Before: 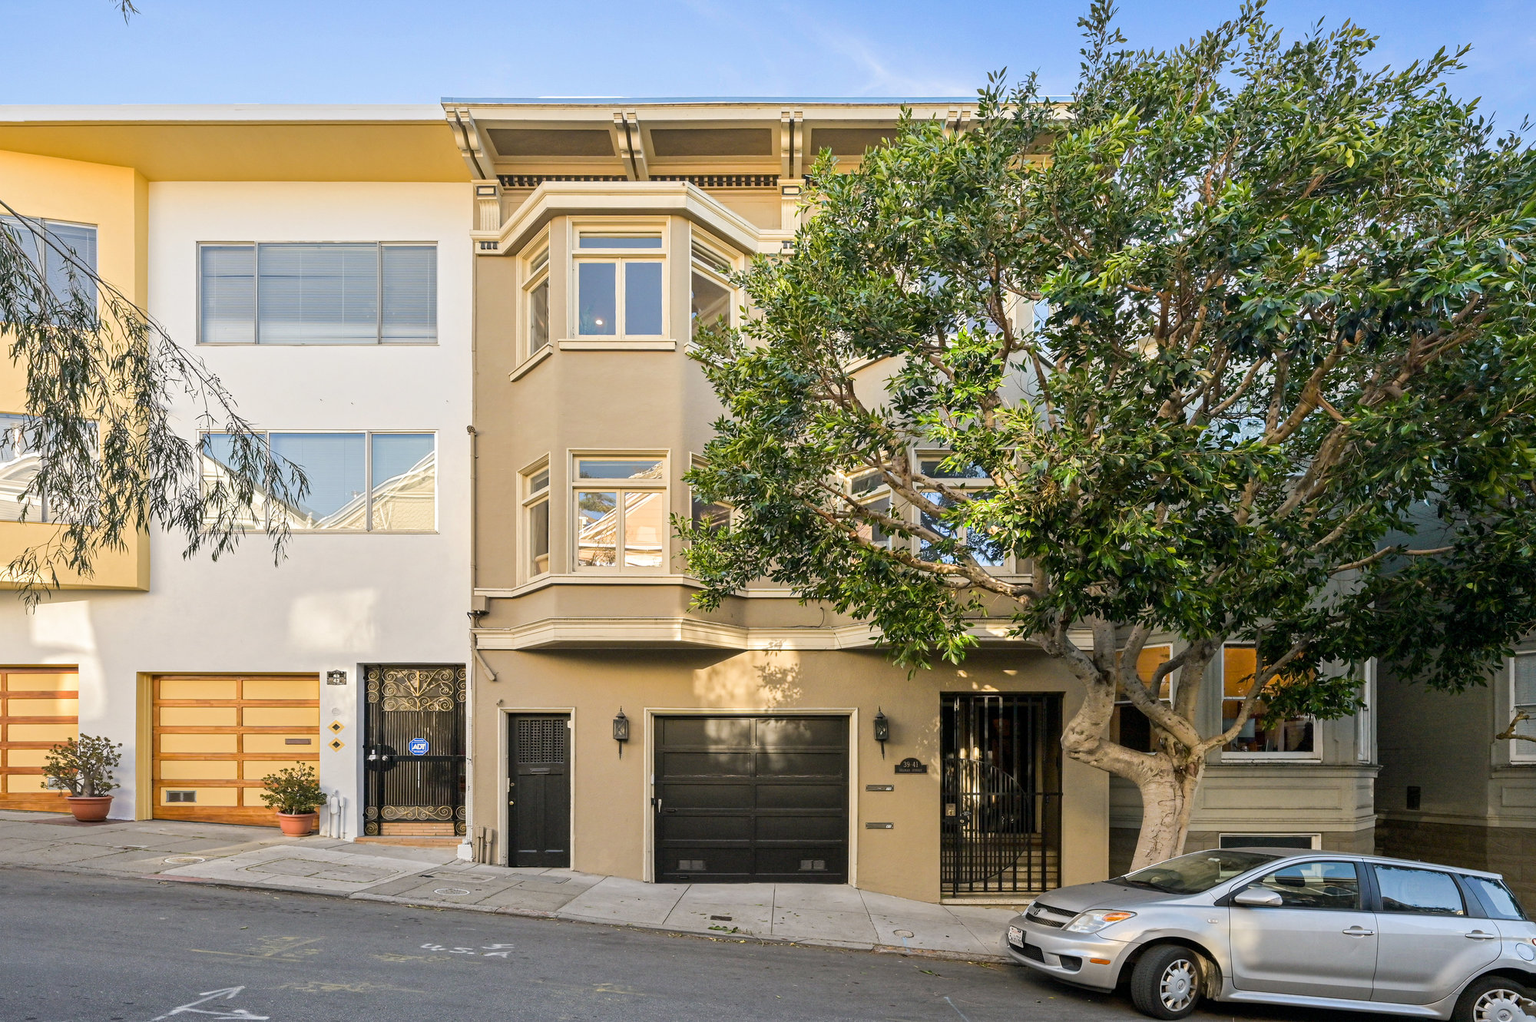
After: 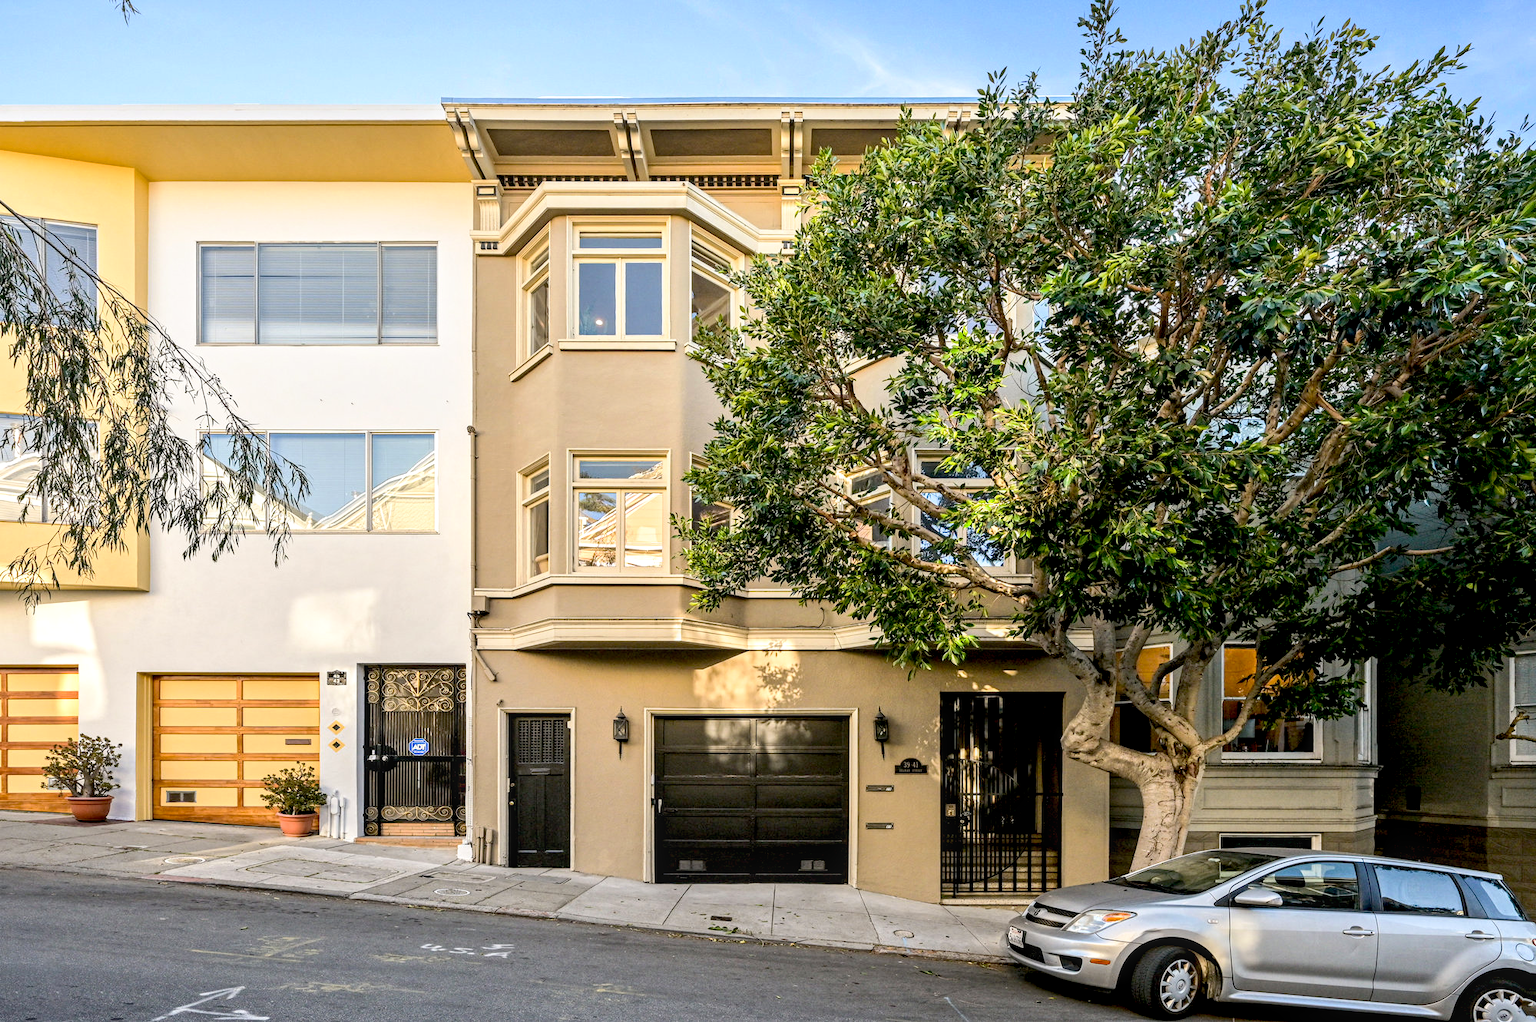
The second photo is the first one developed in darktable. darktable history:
base curve: curves: ch0 [(0.017, 0) (0.425, 0.441) (0.844, 0.933) (1, 1)], preserve colors none
local contrast: on, module defaults
contrast brightness saturation: contrast 0.15, brightness 0.05
